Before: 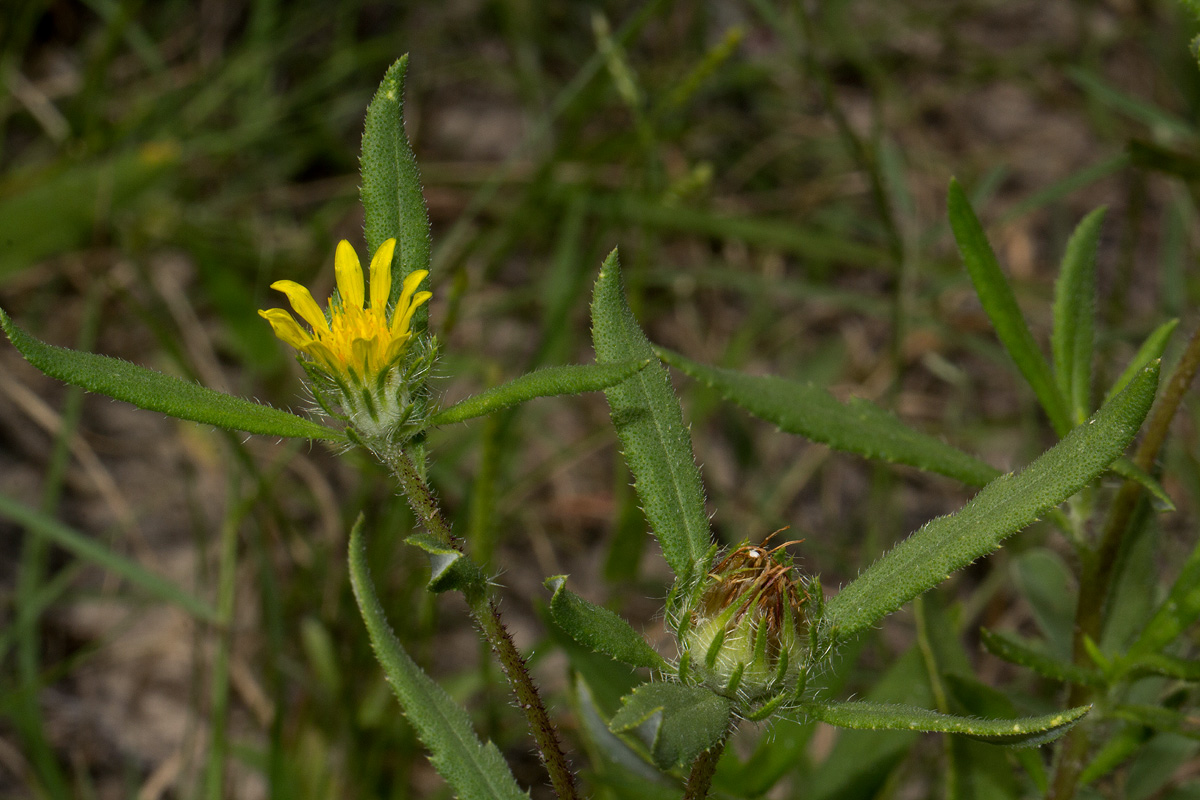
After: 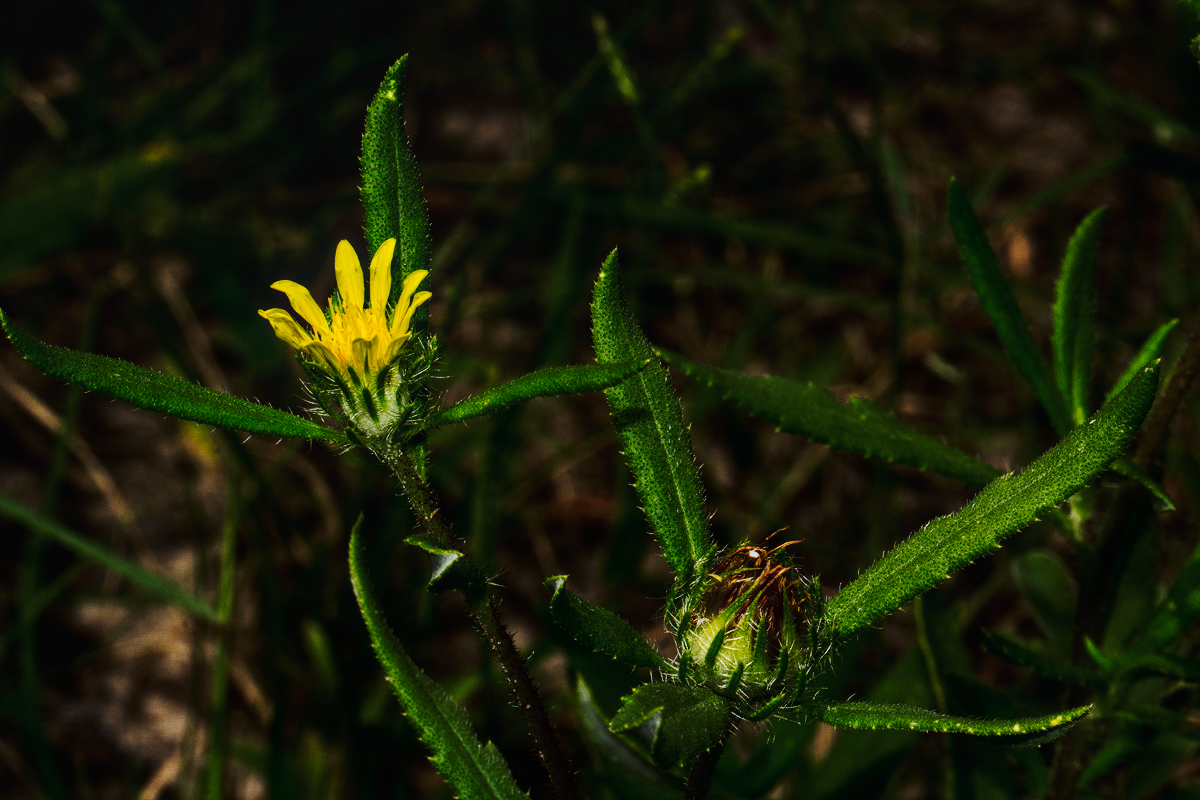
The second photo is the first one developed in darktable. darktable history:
local contrast: on, module defaults
tone curve: curves: ch0 [(0.003, 0.023) (0.071, 0.052) (0.236, 0.197) (0.466, 0.557) (0.631, 0.764) (0.806, 0.906) (1, 1)]; ch1 [(0, 0) (0.262, 0.227) (0.417, 0.386) (0.469, 0.467) (0.502, 0.51) (0.528, 0.521) (0.573, 0.555) (0.605, 0.621) (0.644, 0.671) (0.686, 0.728) (0.994, 0.987)]; ch2 [(0, 0) (0.262, 0.188) (0.385, 0.353) (0.427, 0.424) (0.495, 0.502) (0.531, 0.555) (0.583, 0.632) (0.644, 0.748) (1, 1)], preserve colors none
contrast brightness saturation: contrast 0.241, brightness -0.221, saturation 0.142
filmic rgb: black relative exposure -7.99 EV, white relative exposure 4.03 EV, hardness 4.14
